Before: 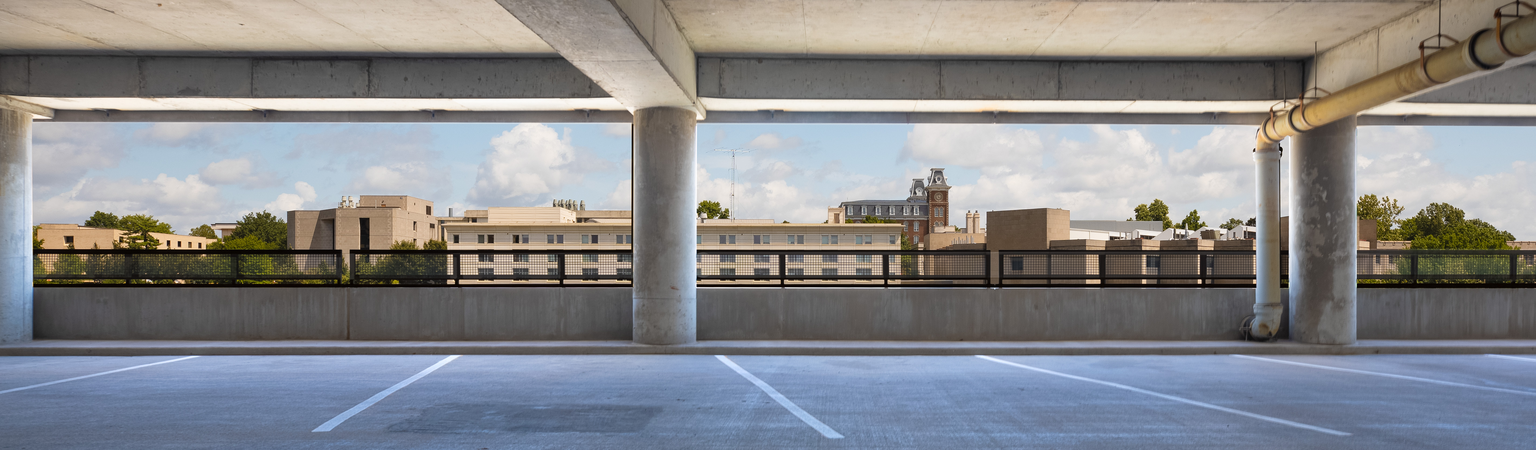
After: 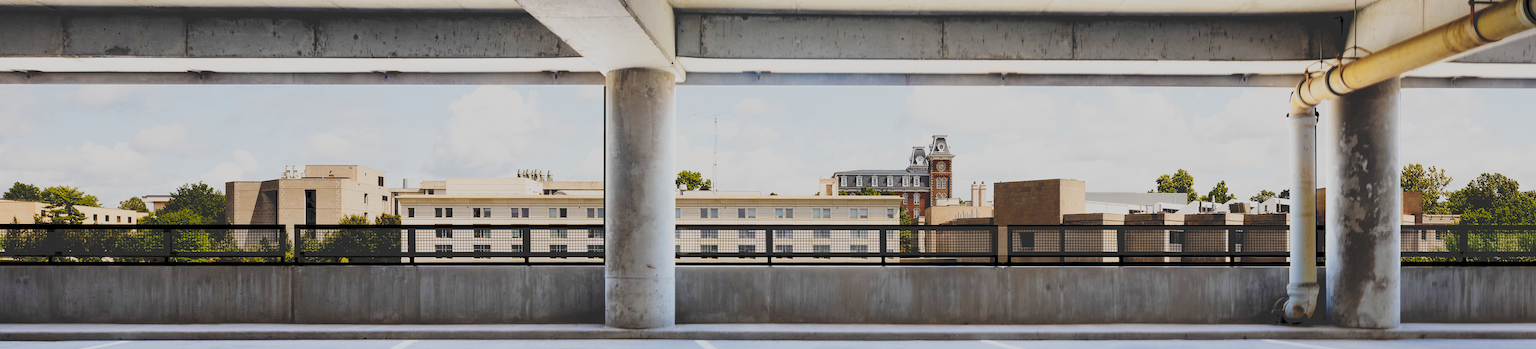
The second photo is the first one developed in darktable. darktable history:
filmic rgb: black relative exposure -7.78 EV, white relative exposure 4.42 EV, target black luminance 0%, hardness 3.76, latitude 50.6%, contrast 1.073, highlights saturation mix 9.58%, shadows ↔ highlights balance -0.263%
crop: left 5.366%, top 10.153%, right 3.585%, bottom 19.117%
tone curve: curves: ch0 [(0, 0) (0.003, 0.185) (0.011, 0.185) (0.025, 0.187) (0.044, 0.185) (0.069, 0.185) (0.1, 0.18) (0.136, 0.18) (0.177, 0.179) (0.224, 0.202) (0.277, 0.252) (0.335, 0.343) (0.399, 0.452) (0.468, 0.553) (0.543, 0.643) (0.623, 0.717) (0.709, 0.778) (0.801, 0.82) (0.898, 0.856) (1, 1)], preserve colors none
